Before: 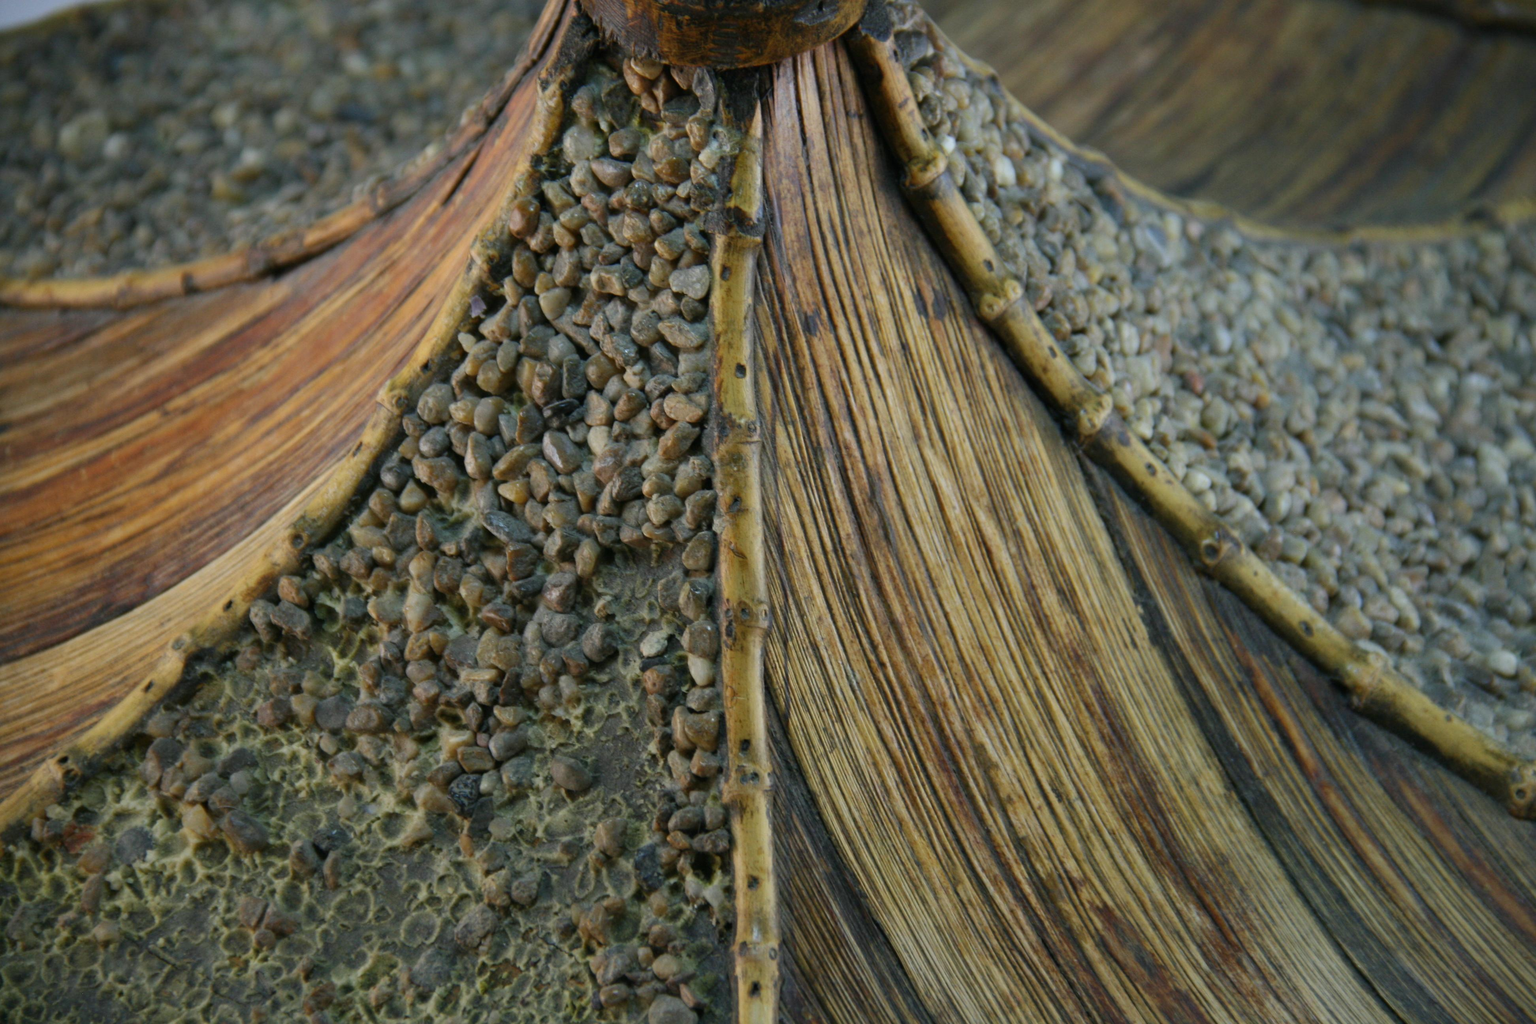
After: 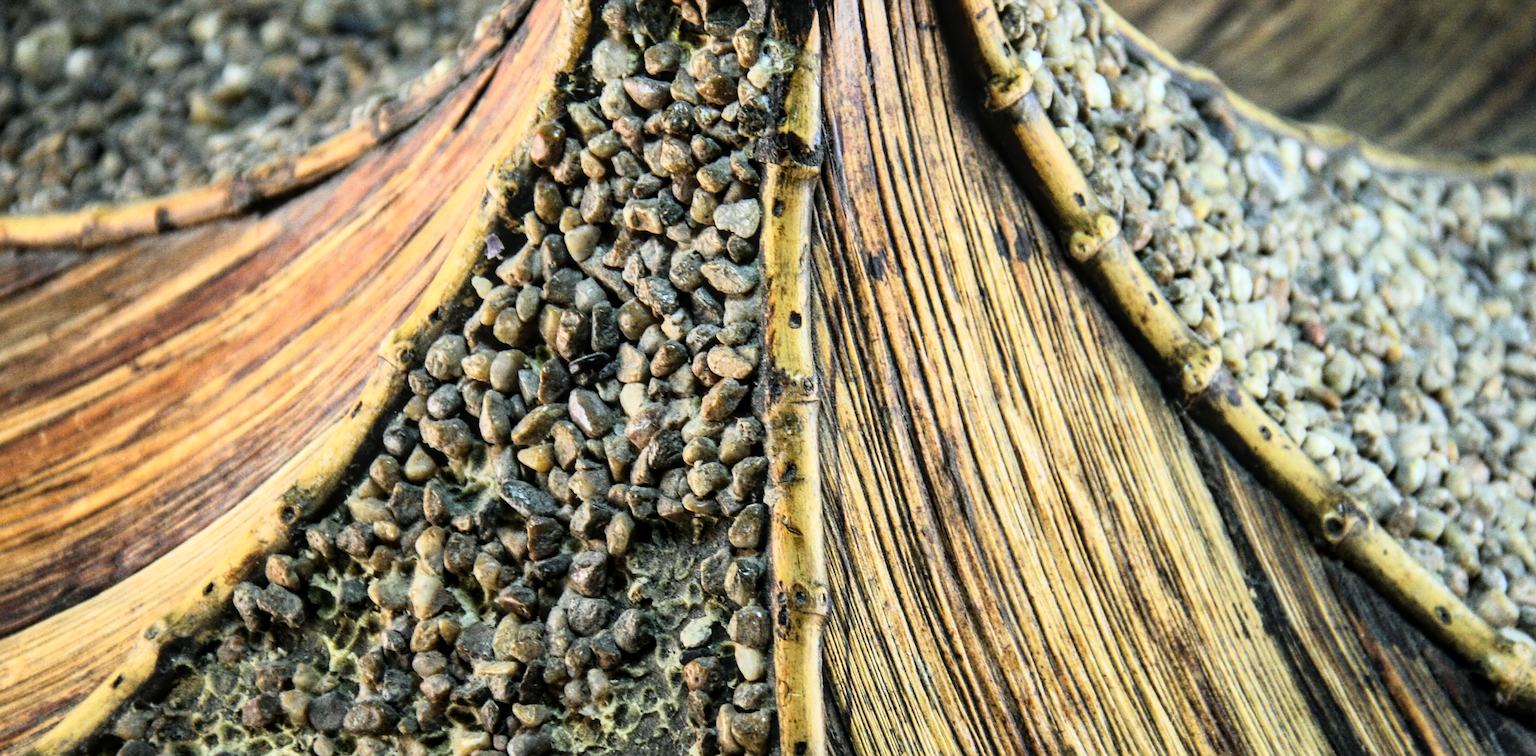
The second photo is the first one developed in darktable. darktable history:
local contrast: on, module defaults
sharpen: on, module defaults
rgb curve: curves: ch0 [(0, 0) (0.21, 0.15) (0.24, 0.21) (0.5, 0.75) (0.75, 0.96) (0.89, 0.99) (1, 1)]; ch1 [(0, 0.02) (0.21, 0.13) (0.25, 0.2) (0.5, 0.67) (0.75, 0.9) (0.89, 0.97) (1, 1)]; ch2 [(0, 0.02) (0.21, 0.13) (0.25, 0.2) (0.5, 0.67) (0.75, 0.9) (0.89, 0.97) (1, 1)], compensate middle gray true
crop: left 3.015%, top 8.969%, right 9.647%, bottom 26.457%
